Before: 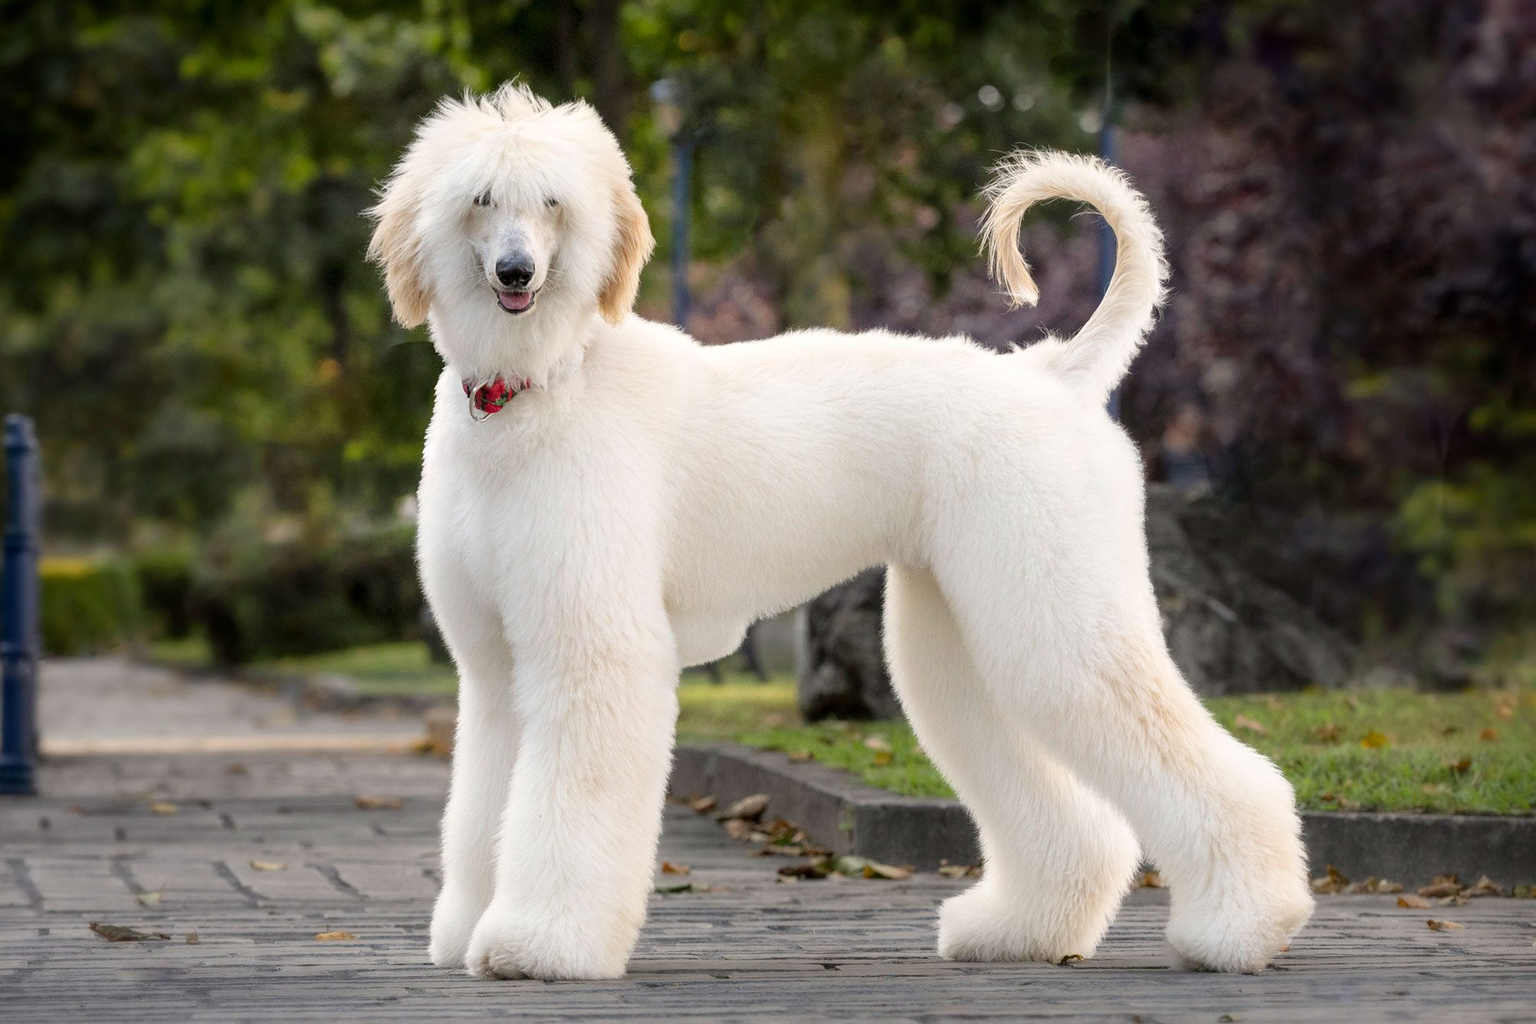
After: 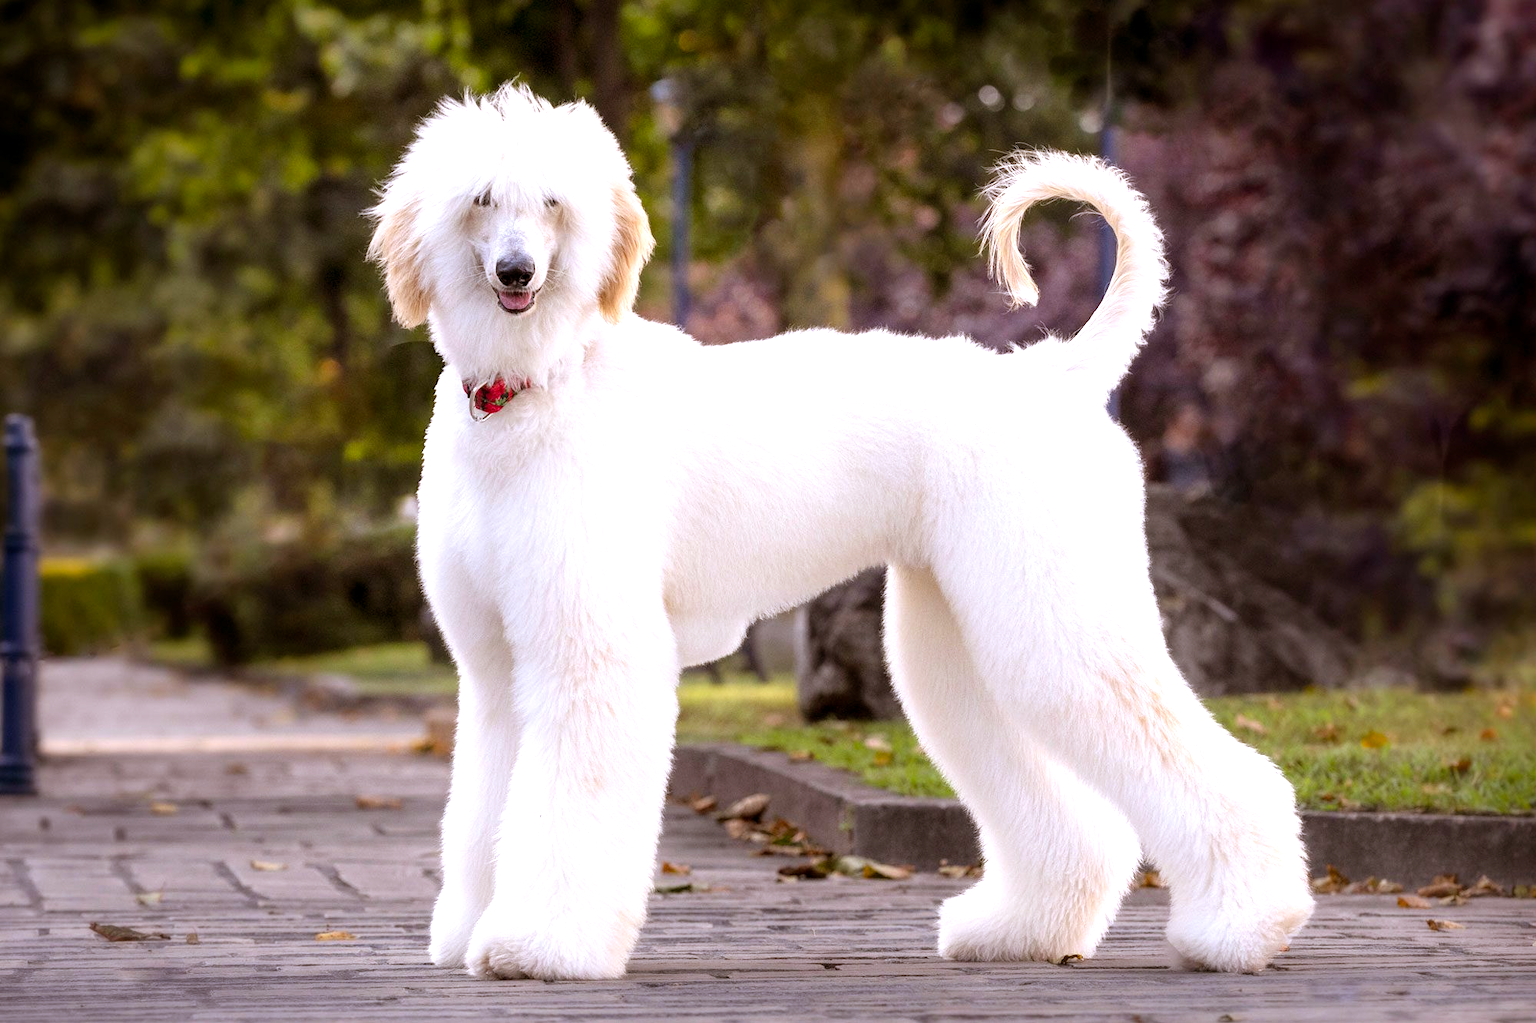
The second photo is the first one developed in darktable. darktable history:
exposure: black level correction 0.001, exposure 0.5 EV, compensate exposure bias true, compensate highlight preservation false
white balance: red 1.004, blue 1.096
rgb levels: mode RGB, independent channels, levels [[0, 0.5, 1], [0, 0.521, 1], [0, 0.536, 1]]
